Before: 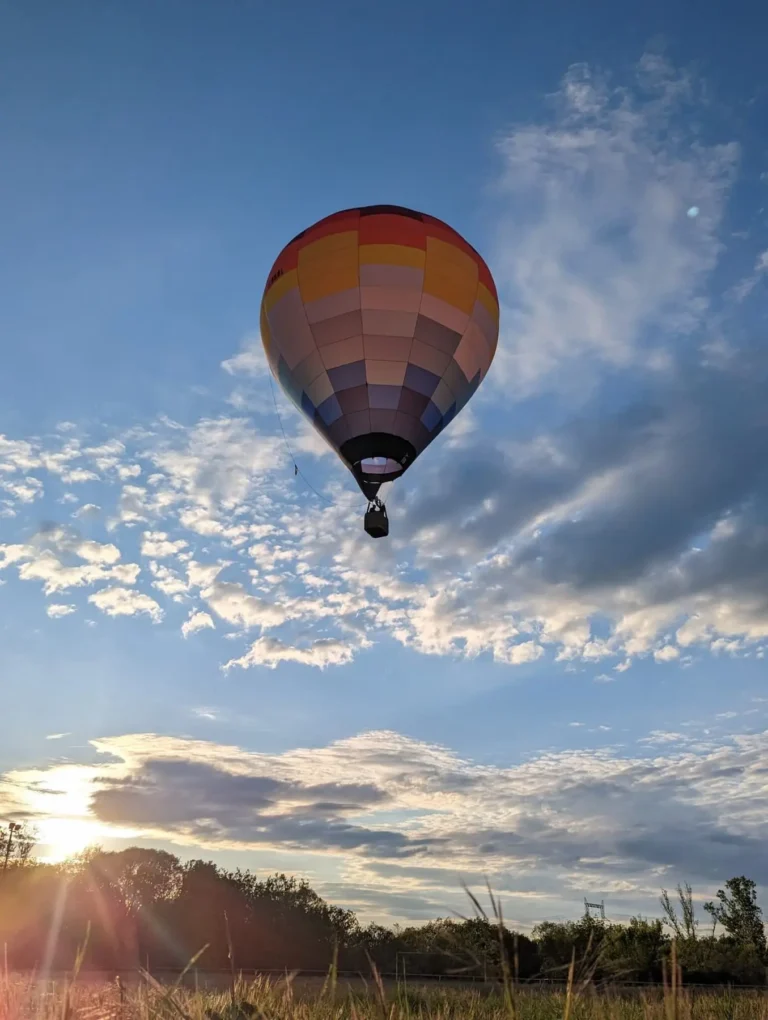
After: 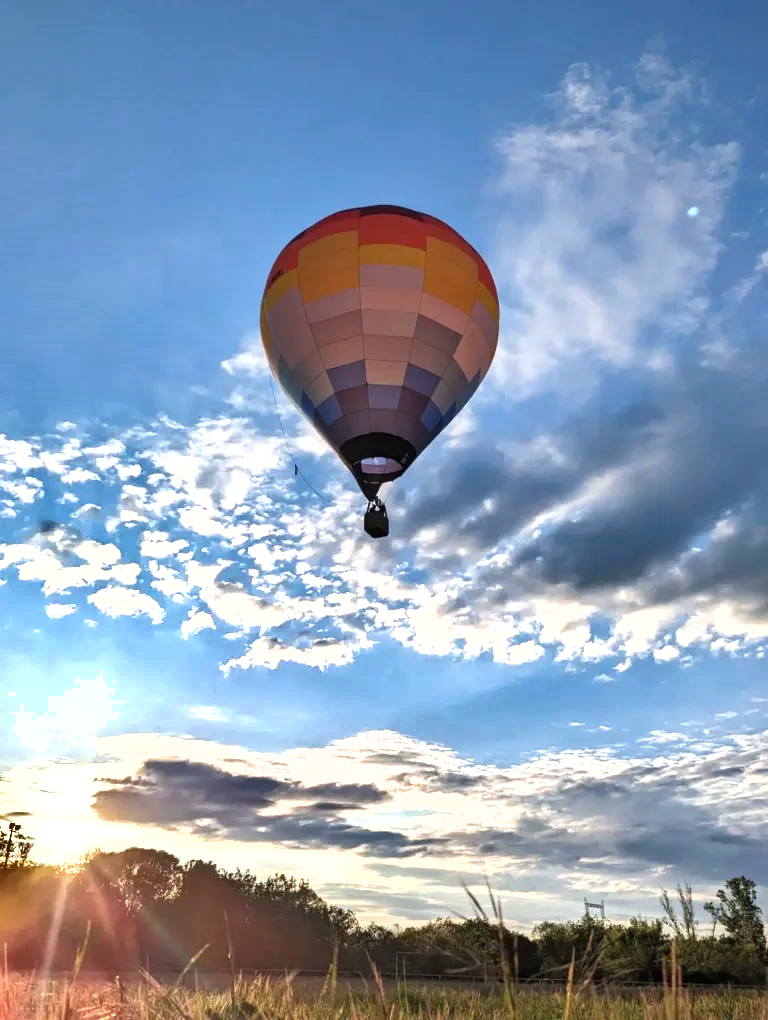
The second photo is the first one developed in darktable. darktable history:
exposure: exposure 0.941 EV, compensate highlight preservation false
base curve: preserve colors none
shadows and highlights: white point adjustment 0.099, highlights -70.45, soften with gaussian
